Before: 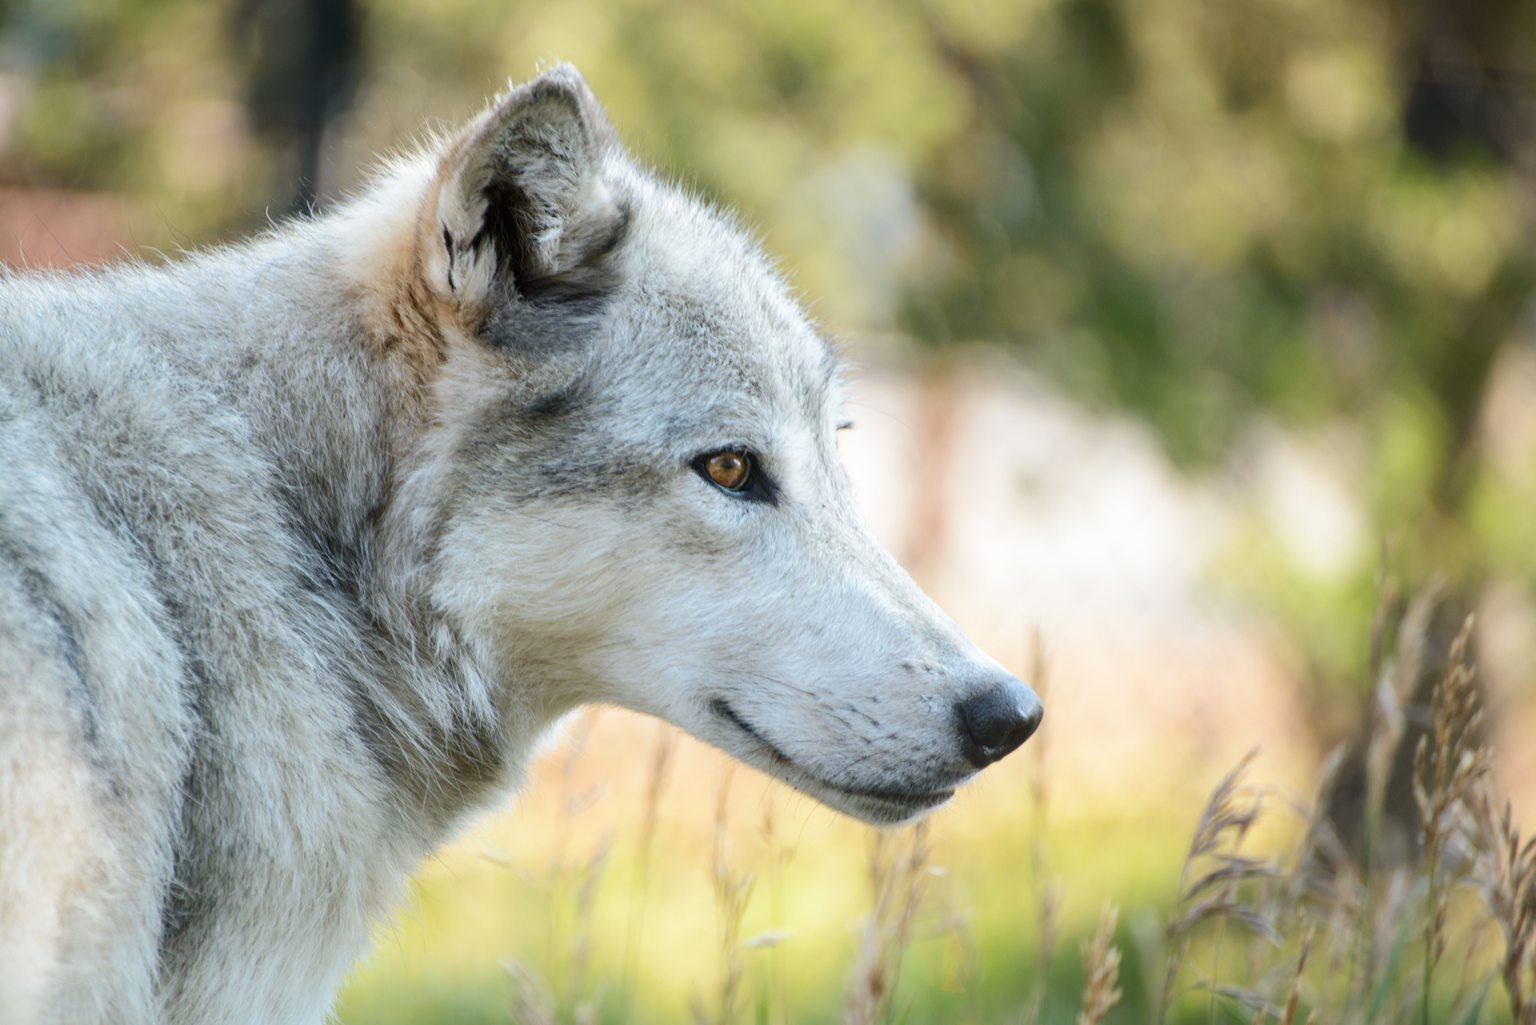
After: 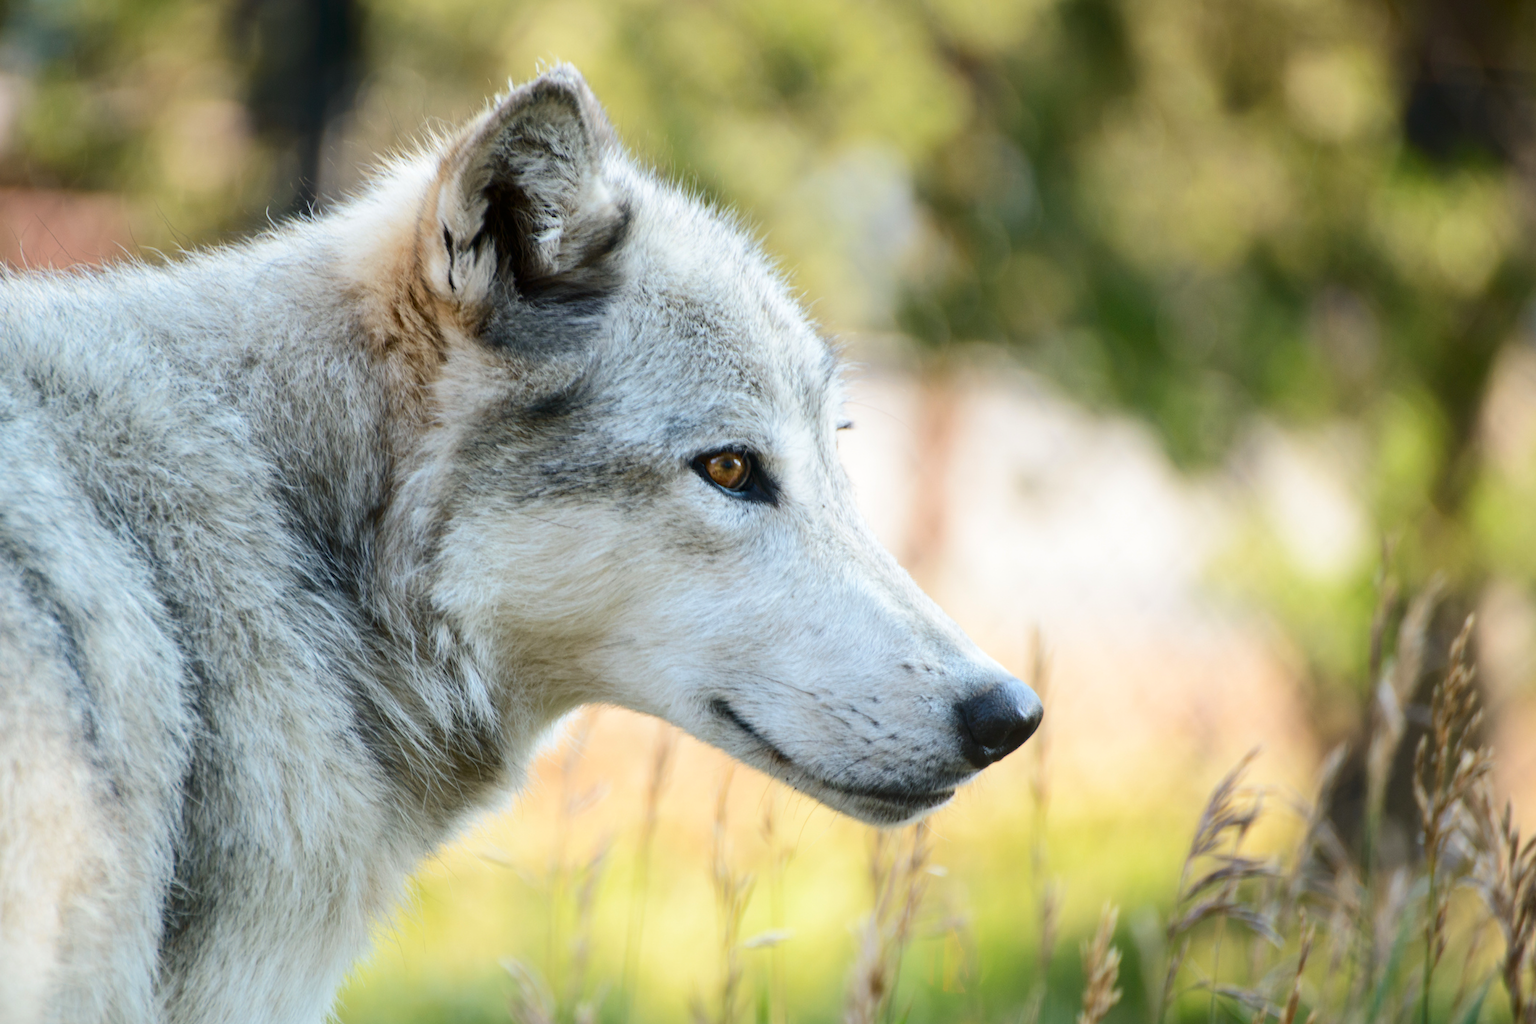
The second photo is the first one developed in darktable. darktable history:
contrast brightness saturation: contrast 0.128, brightness -0.055, saturation 0.151
